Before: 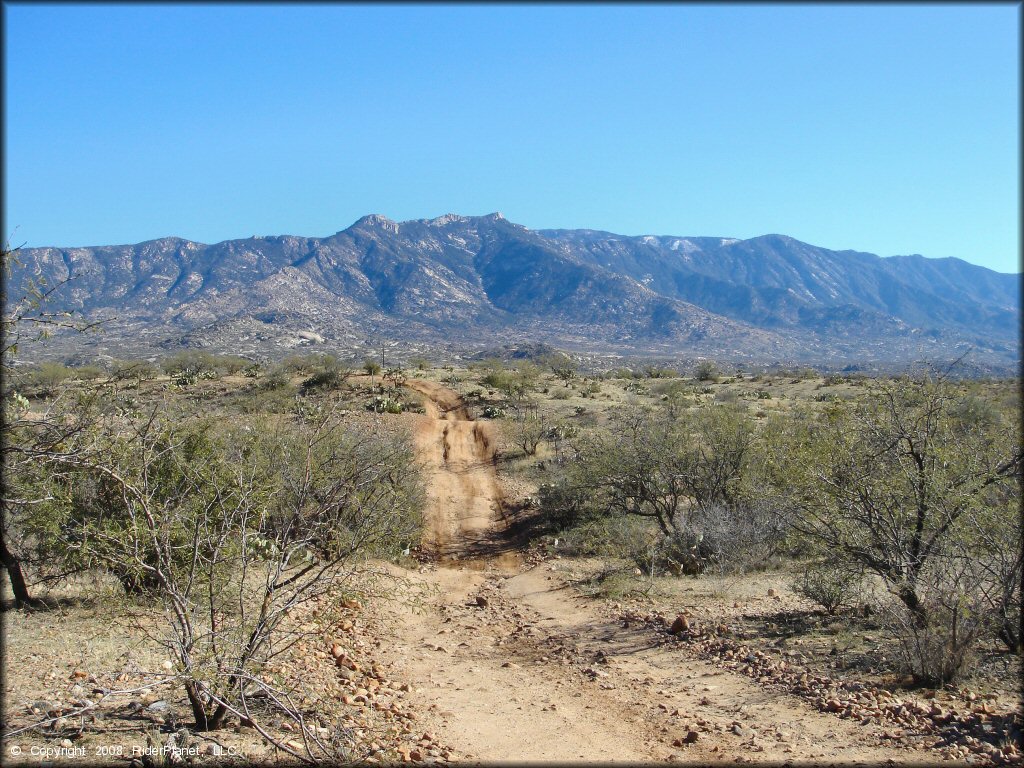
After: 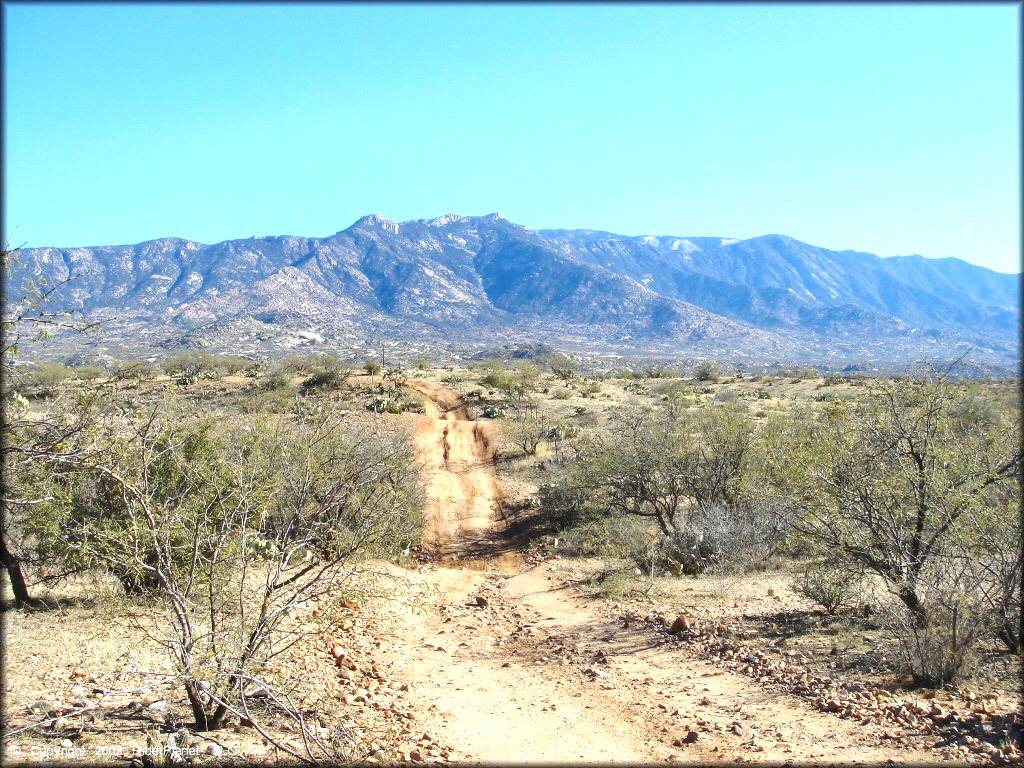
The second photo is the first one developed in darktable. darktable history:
exposure: black level correction 0, exposure 0.867 EV, compensate exposure bias true, compensate highlight preservation false
